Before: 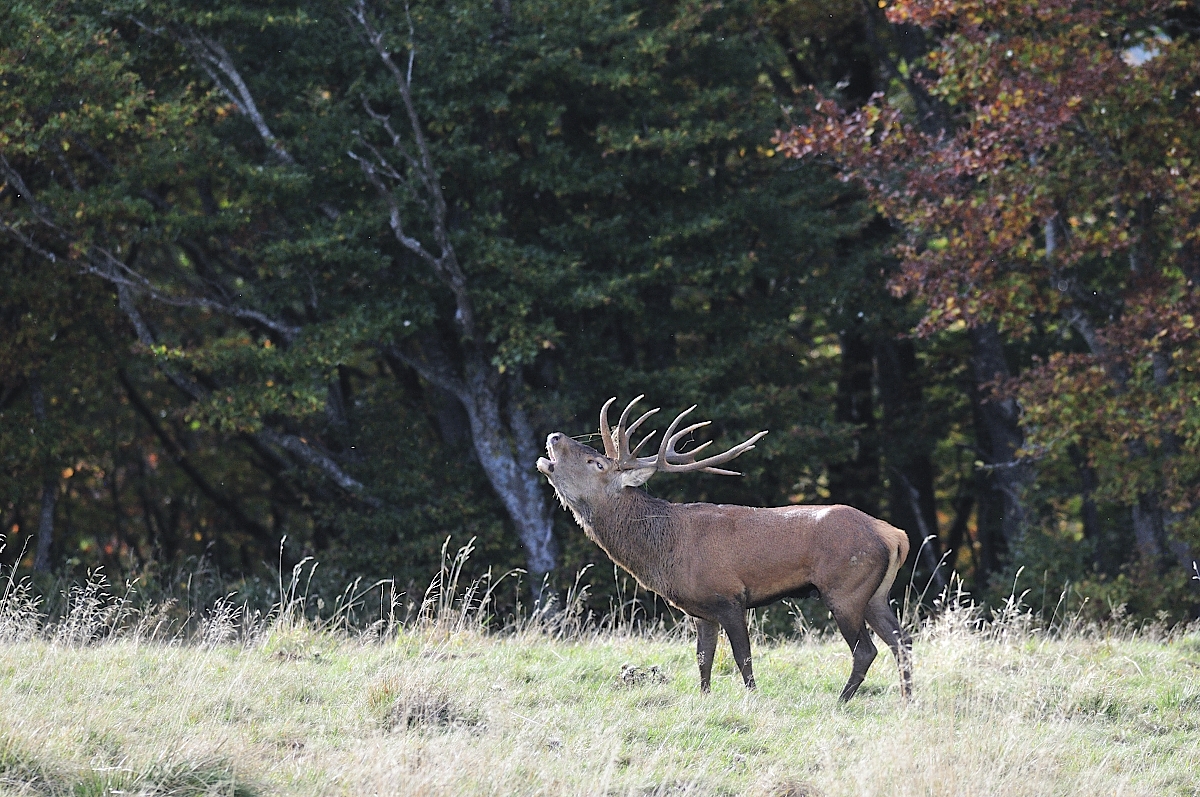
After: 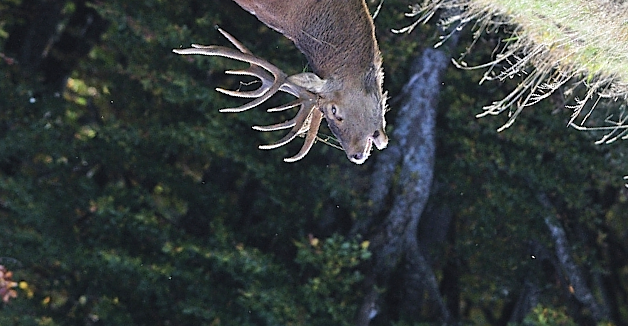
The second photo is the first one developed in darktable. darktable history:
velvia: on, module defaults
sharpen: amount 0.203
crop and rotate: angle 147.94°, left 9.212%, top 15.581%, right 4.478%, bottom 16.947%
